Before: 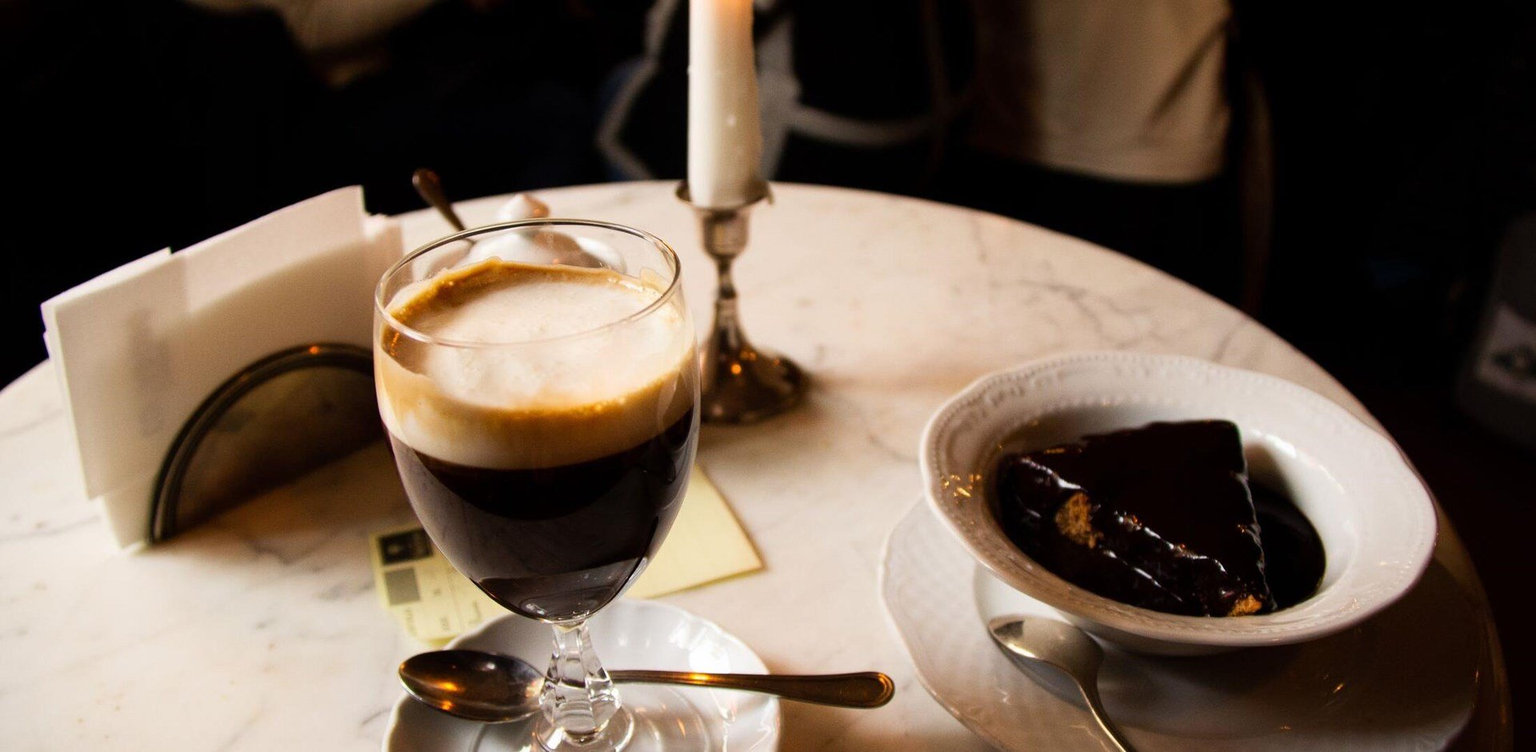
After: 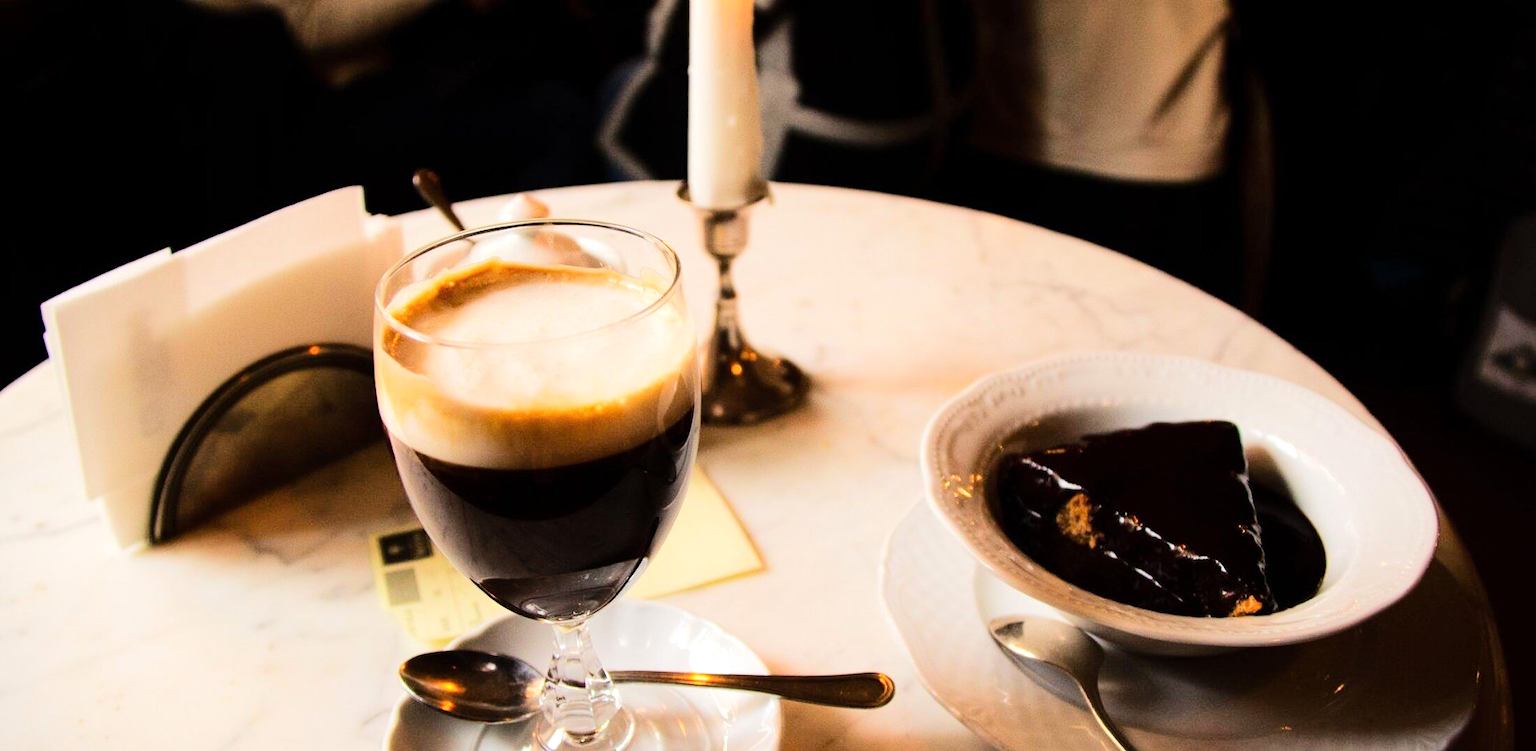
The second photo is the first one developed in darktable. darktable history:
tone equalizer: -7 EV 0.161 EV, -6 EV 0.569 EV, -5 EV 1.17 EV, -4 EV 1.33 EV, -3 EV 1.14 EV, -2 EV 0.6 EV, -1 EV 0.164 EV, edges refinement/feathering 500, mask exposure compensation -1.57 EV, preserve details no
